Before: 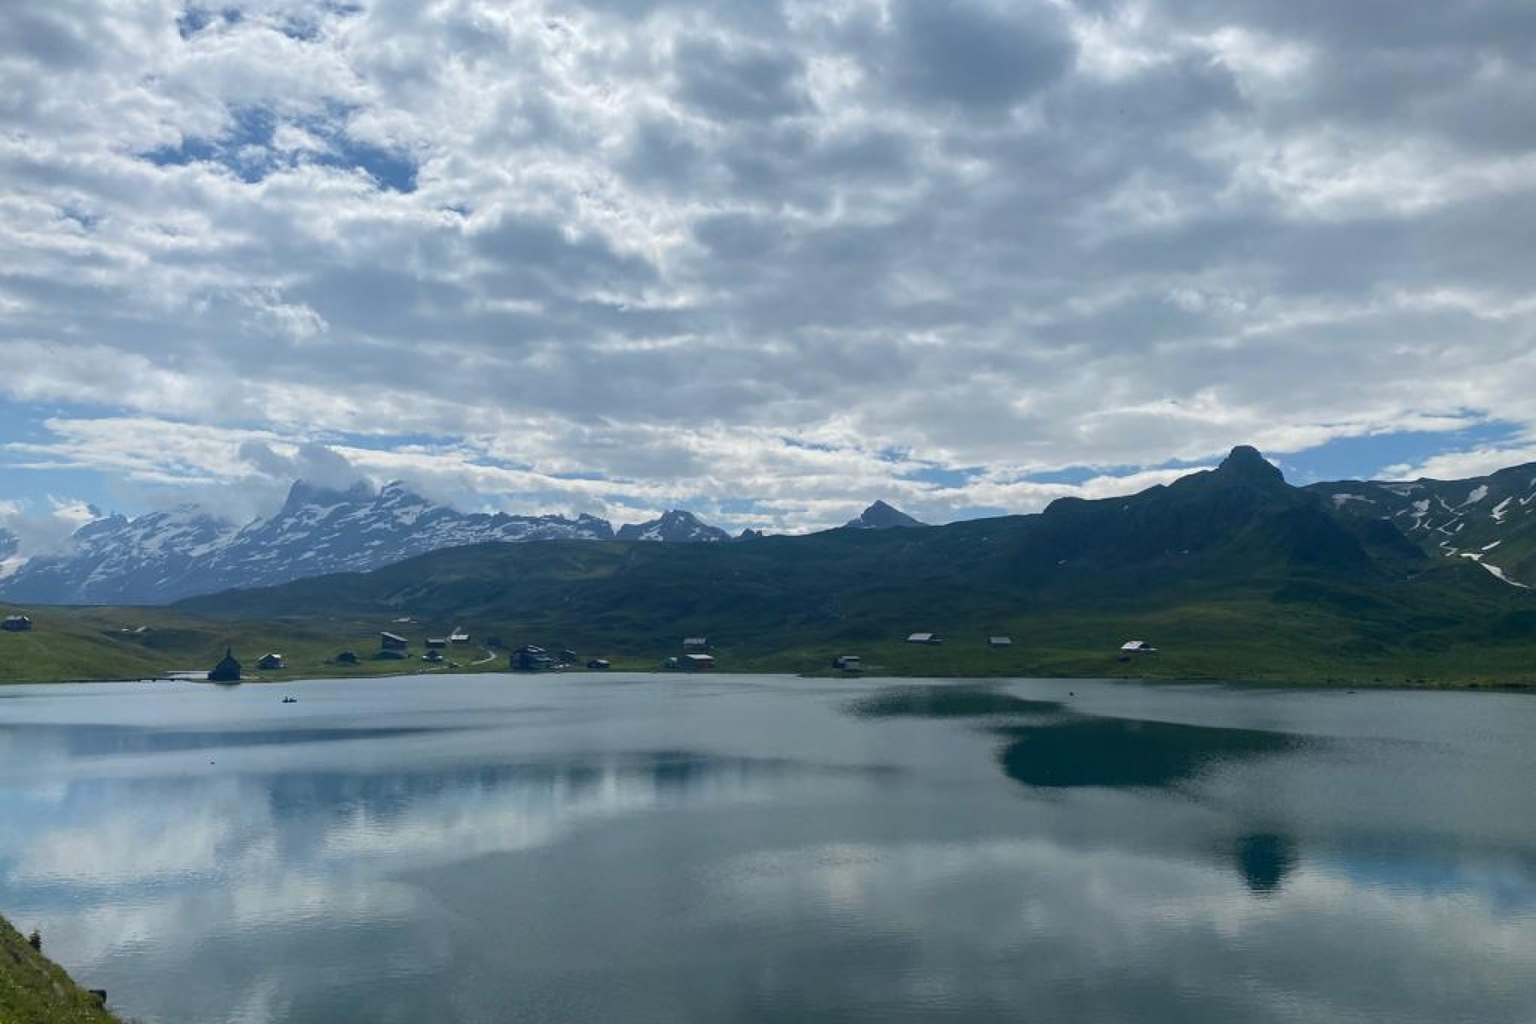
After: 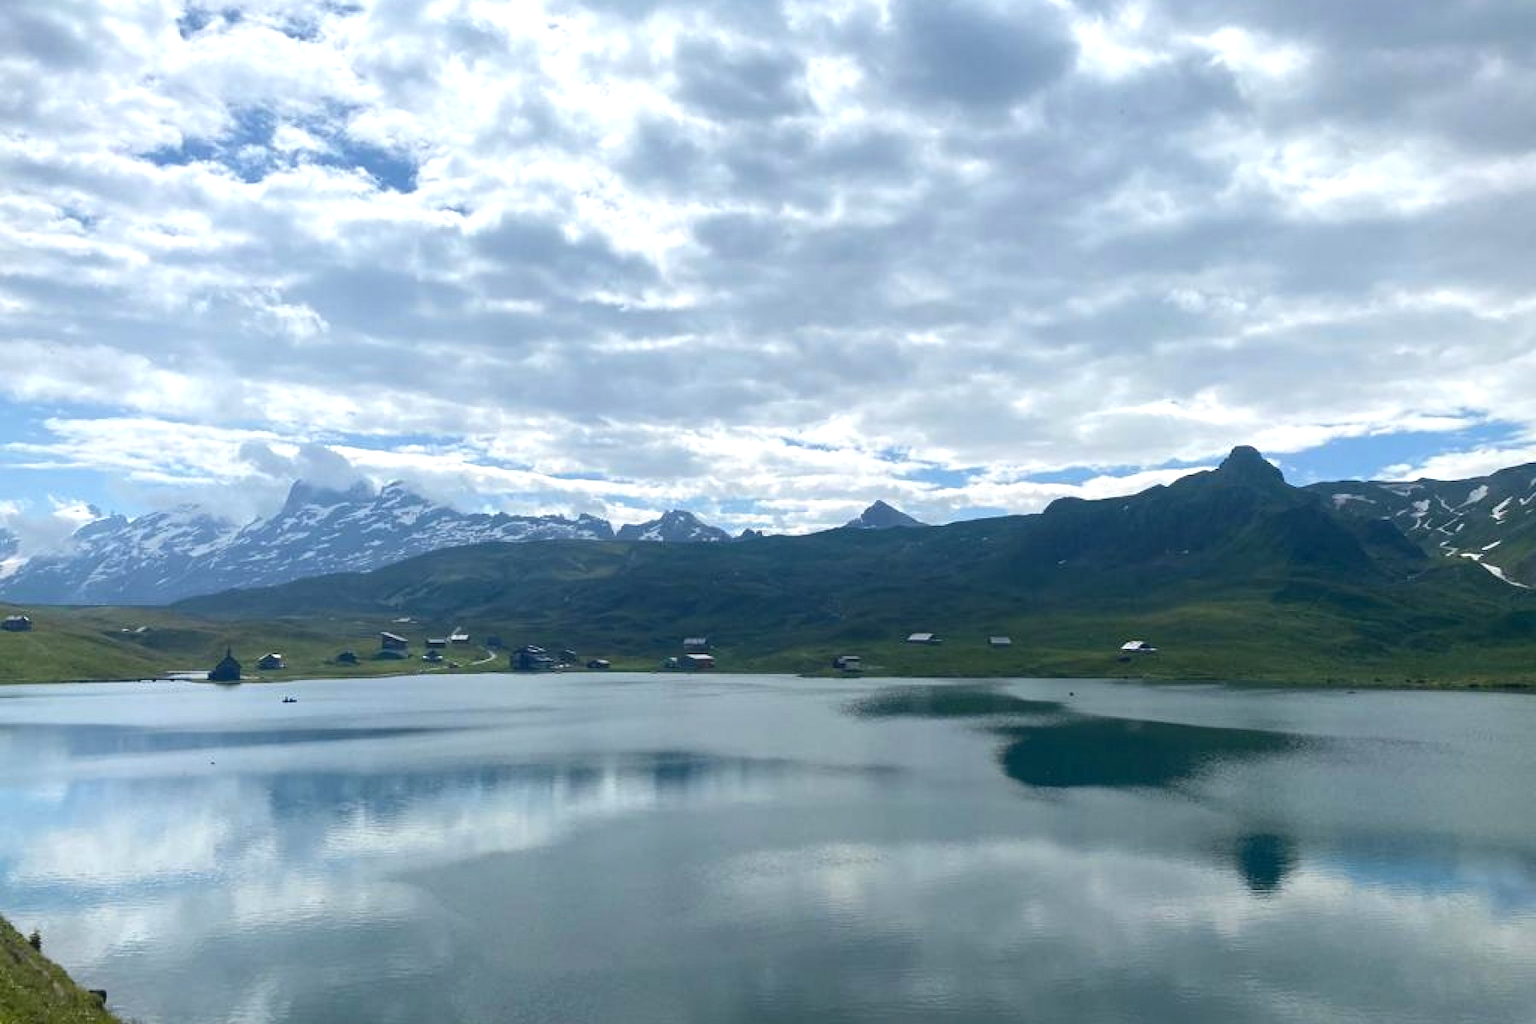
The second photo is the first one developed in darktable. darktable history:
exposure: exposure 0.643 EV, compensate highlight preservation false
